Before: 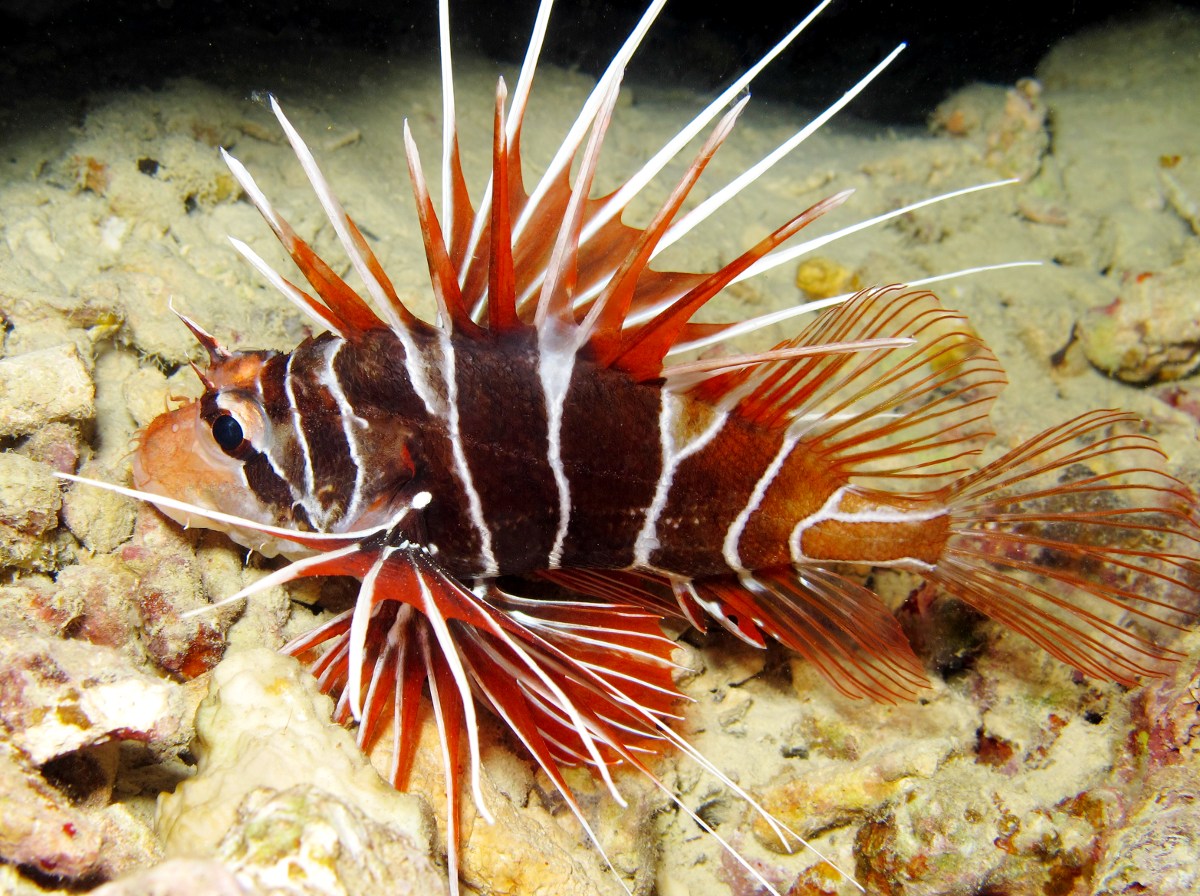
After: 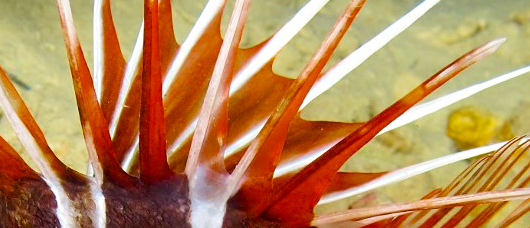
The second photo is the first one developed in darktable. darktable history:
crop: left 29.097%, top 16.865%, right 26.727%, bottom 57.639%
sharpen: amount 0.201
color balance rgb: linear chroma grading › shadows -9.657%, linear chroma grading › global chroma 20.654%, perceptual saturation grading › global saturation 15.845%, perceptual saturation grading › highlights -19.072%, perceptual saturation grading › shadows 19.613%
velvia: on, module defaults
